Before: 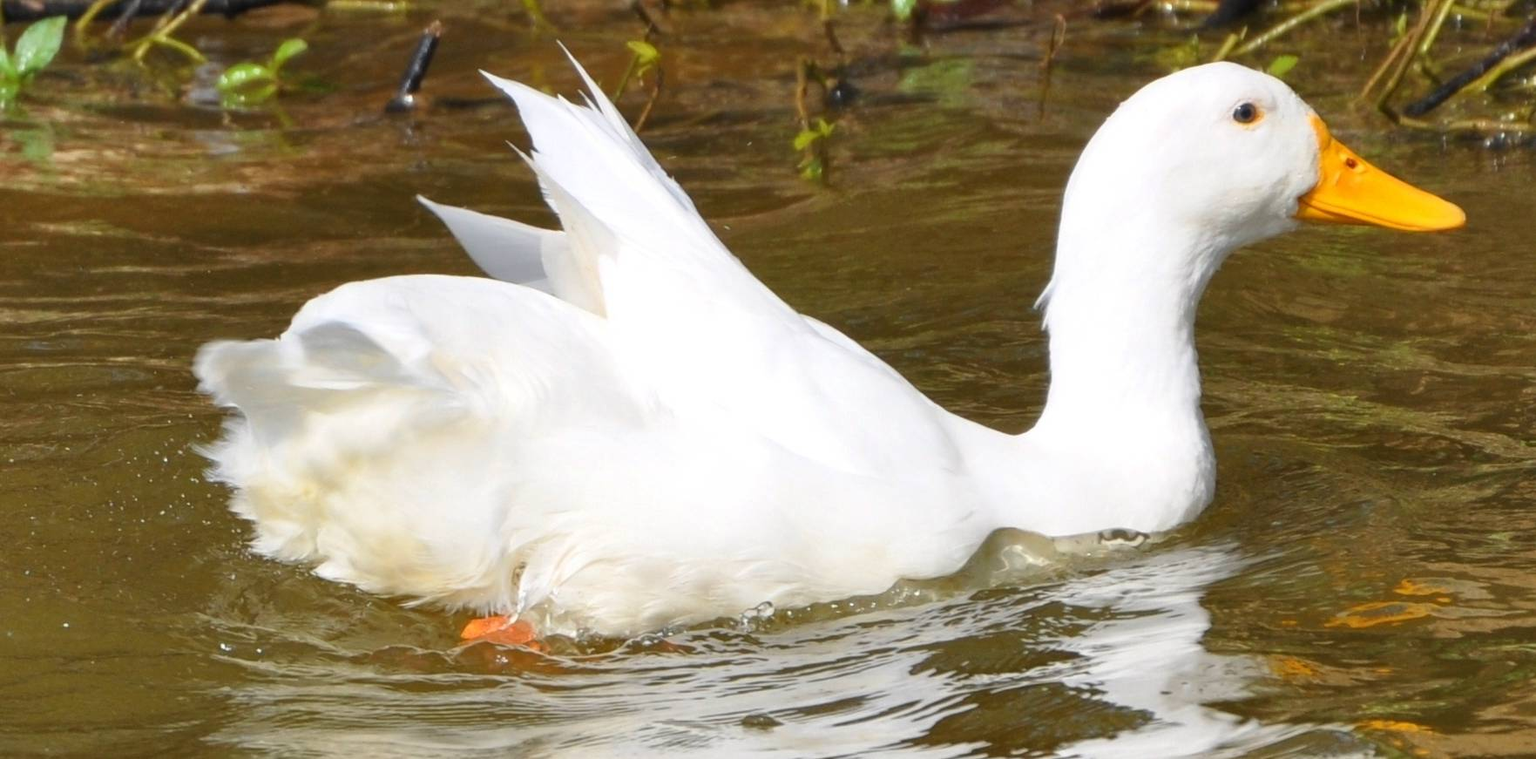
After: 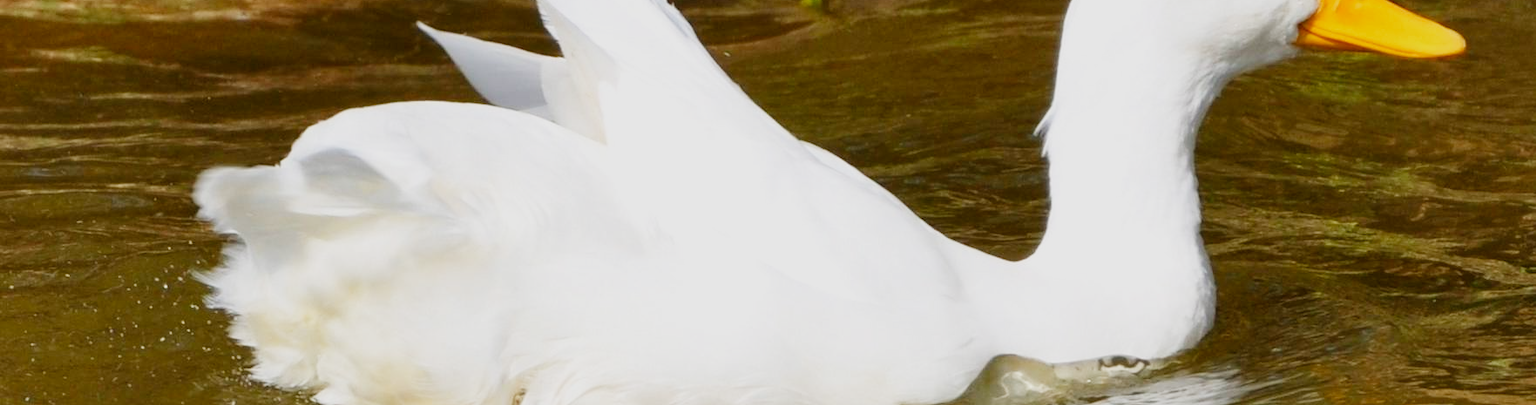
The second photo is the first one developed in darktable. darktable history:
filmic rgb: black relative exposure -16 EV, white relative exposure 5.31 EV, hardness 5.9, contrast 1.25, preserve chrominance no, color science v5 (2021)
white balance: red 1, blue 1
crop and rotate: top 23.043%, bottom 23.437%
